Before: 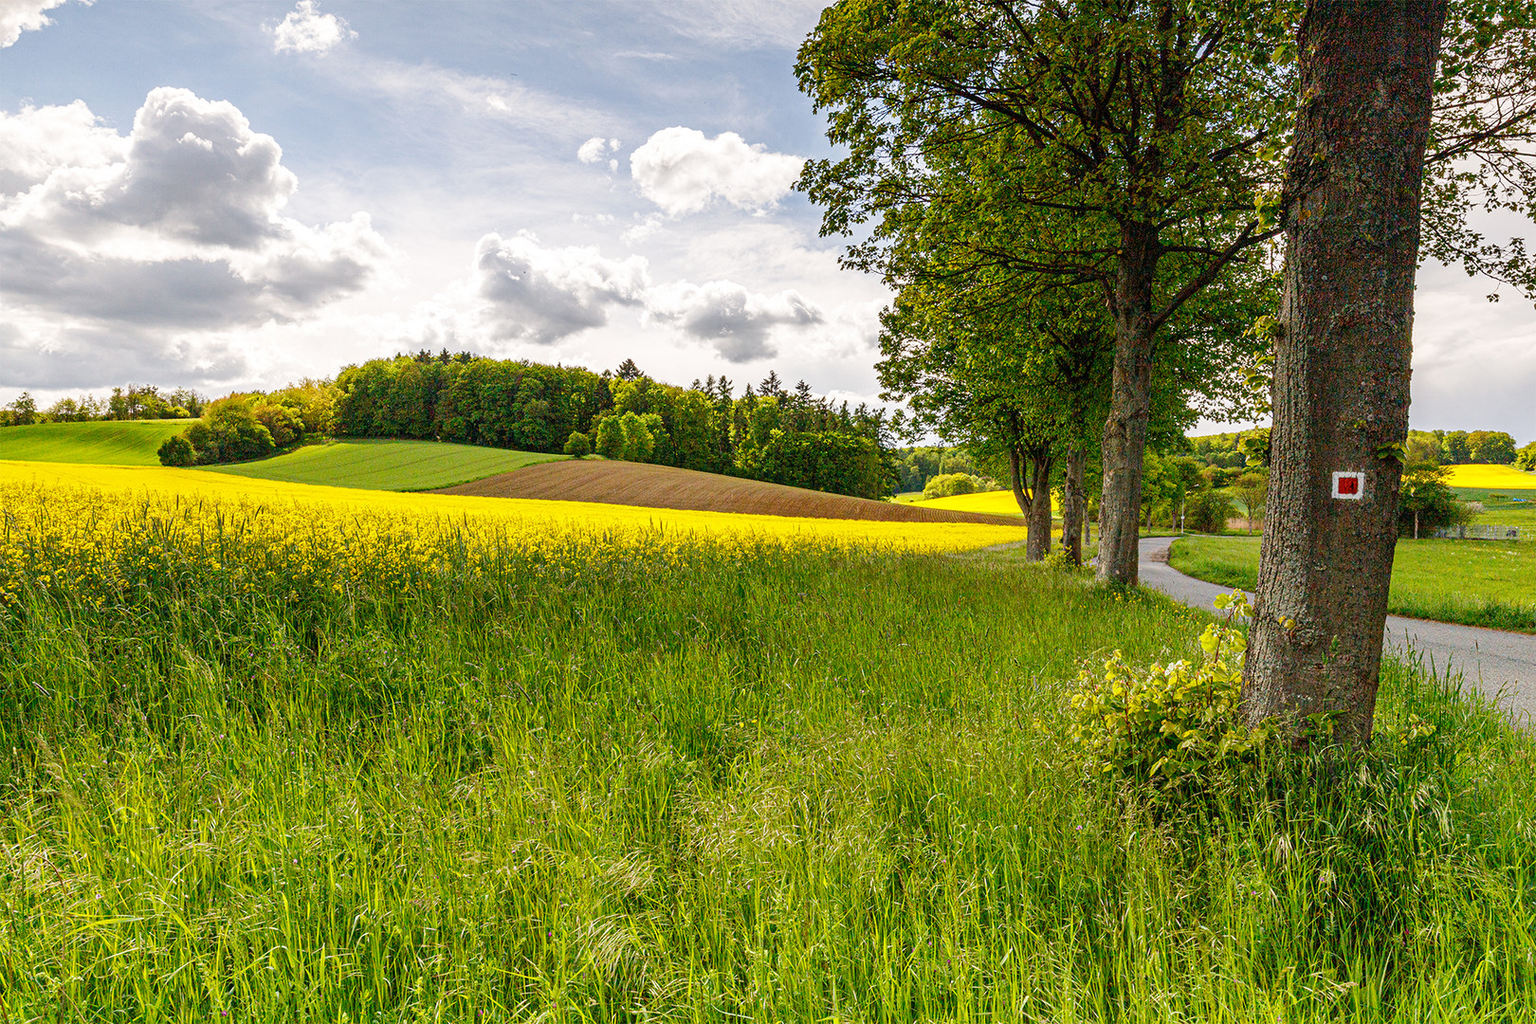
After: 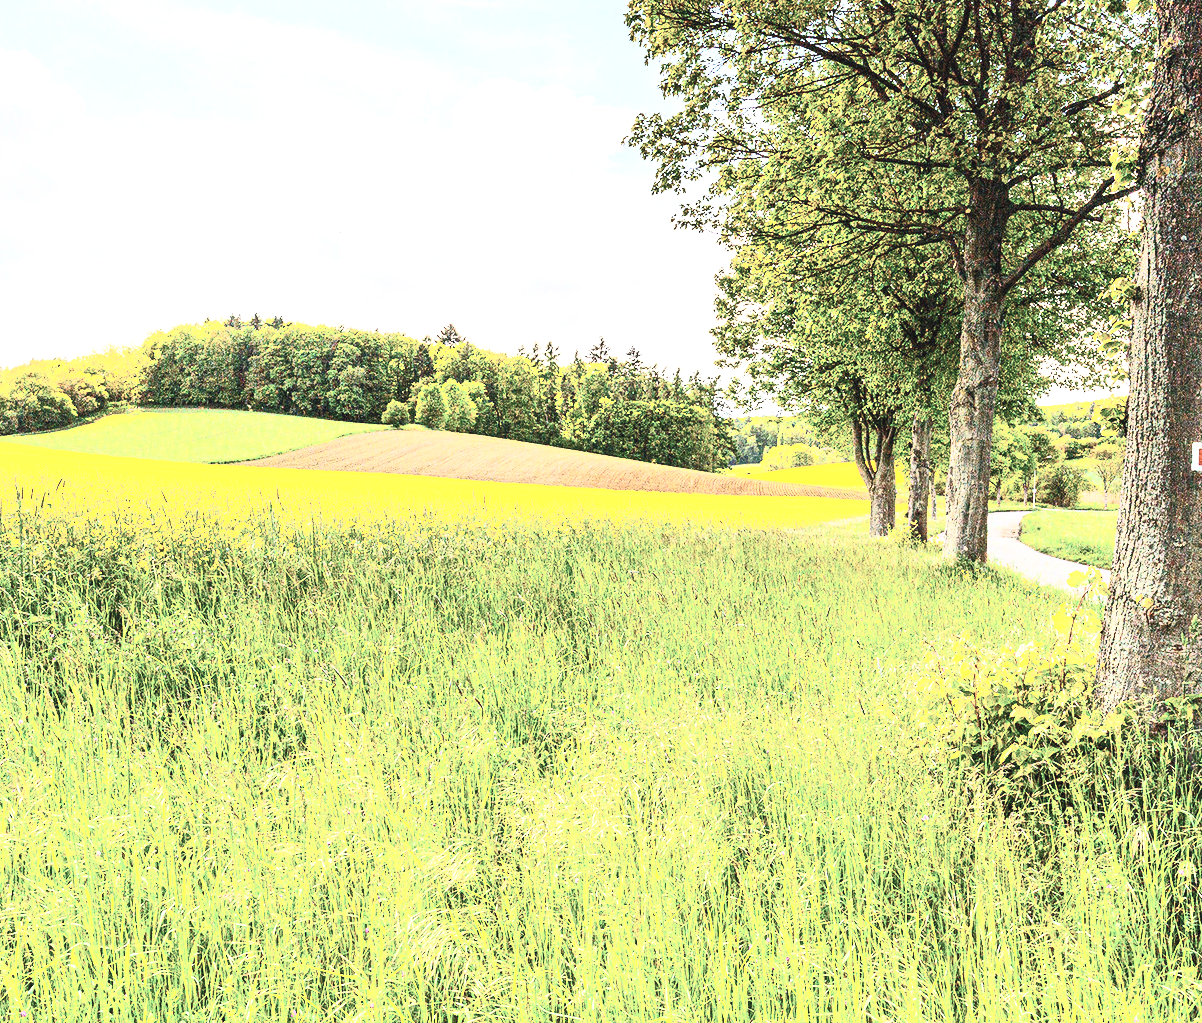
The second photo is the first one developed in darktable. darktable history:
exposure: black level correction 0, exposure 1.2 EV, compensate highlight preservation false
contrast brightness saturation: contrast 0.57, brightness 0.57, saturation -0.34
vibrance: vibrance 14%
crop and rotate: left 13.15%, top 5.251%, right 12.609%
